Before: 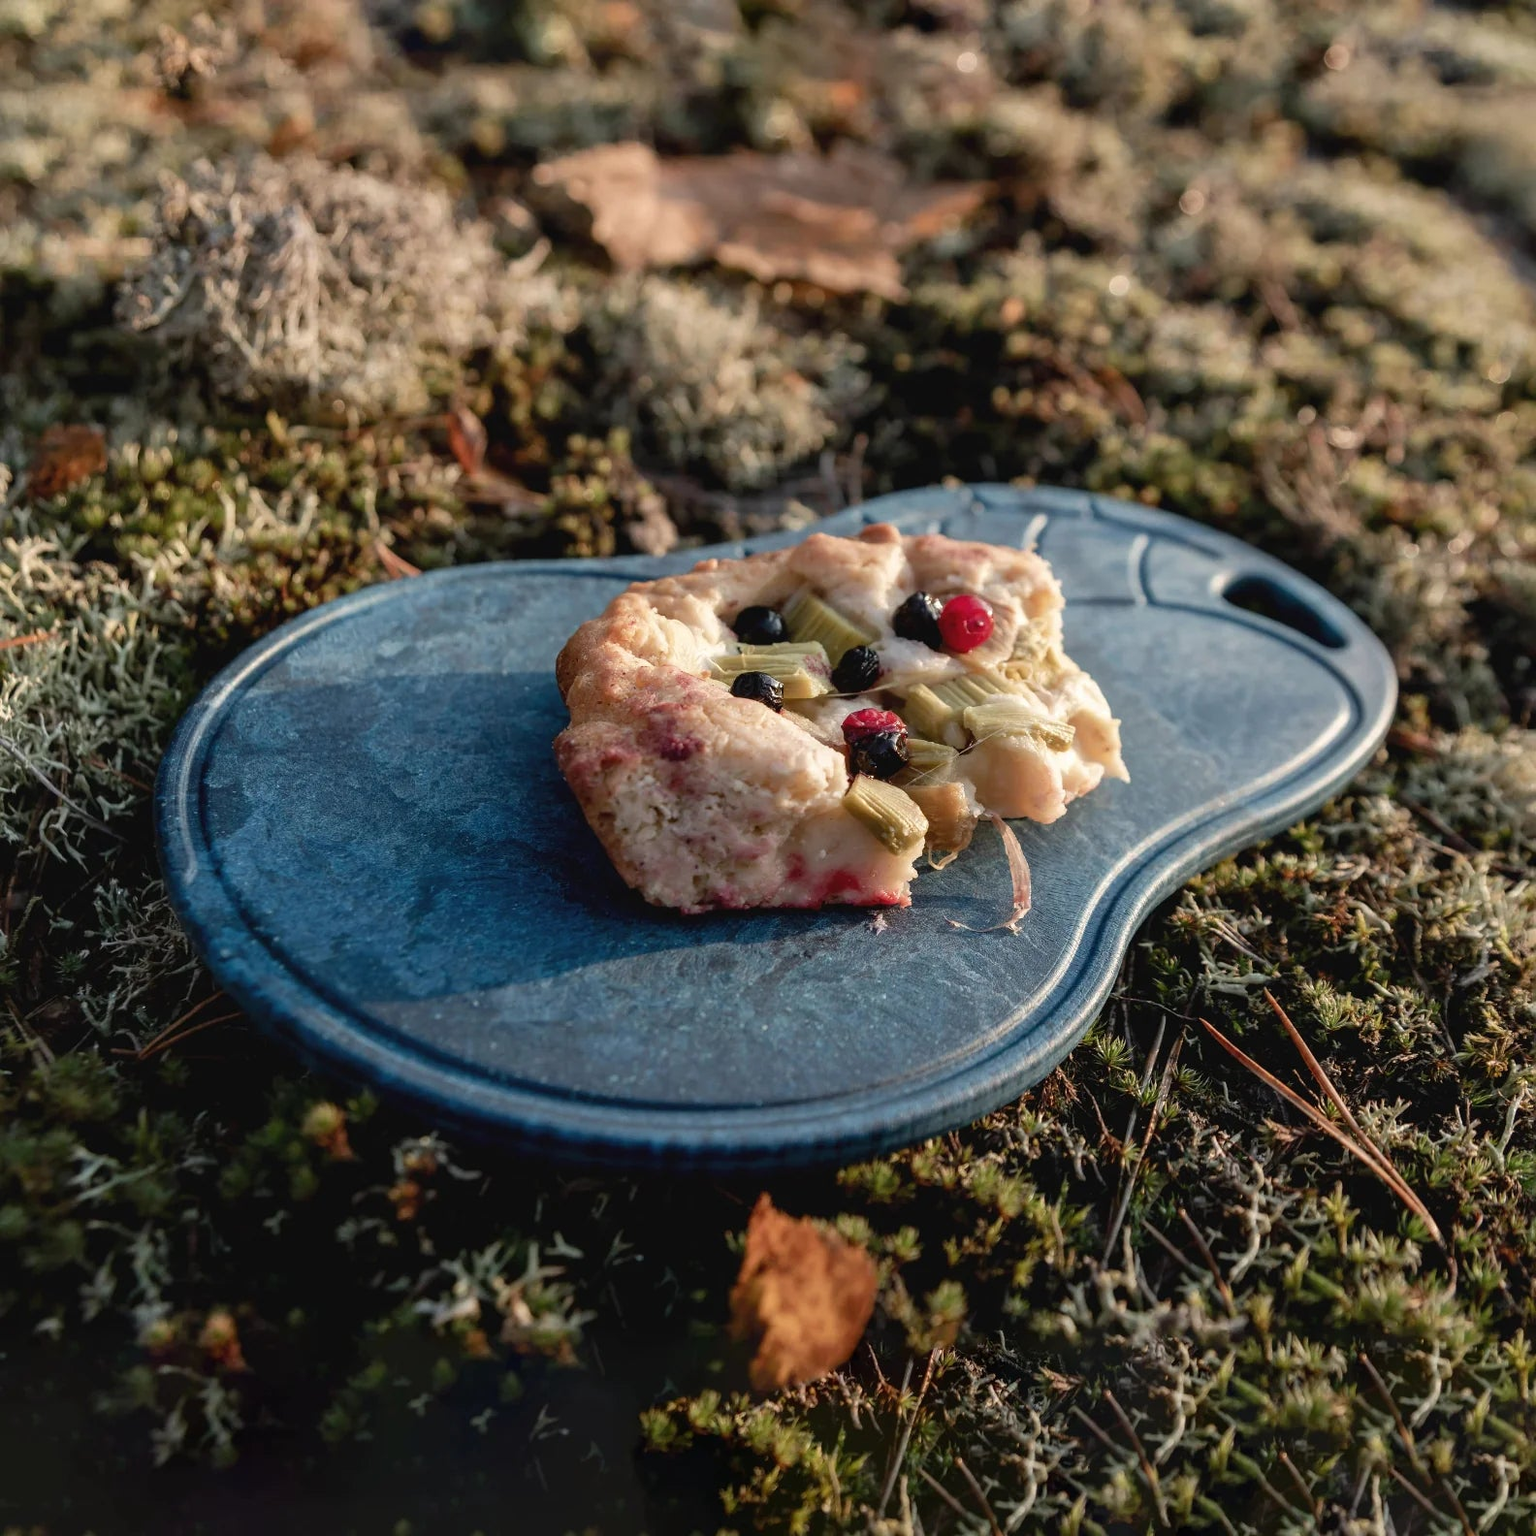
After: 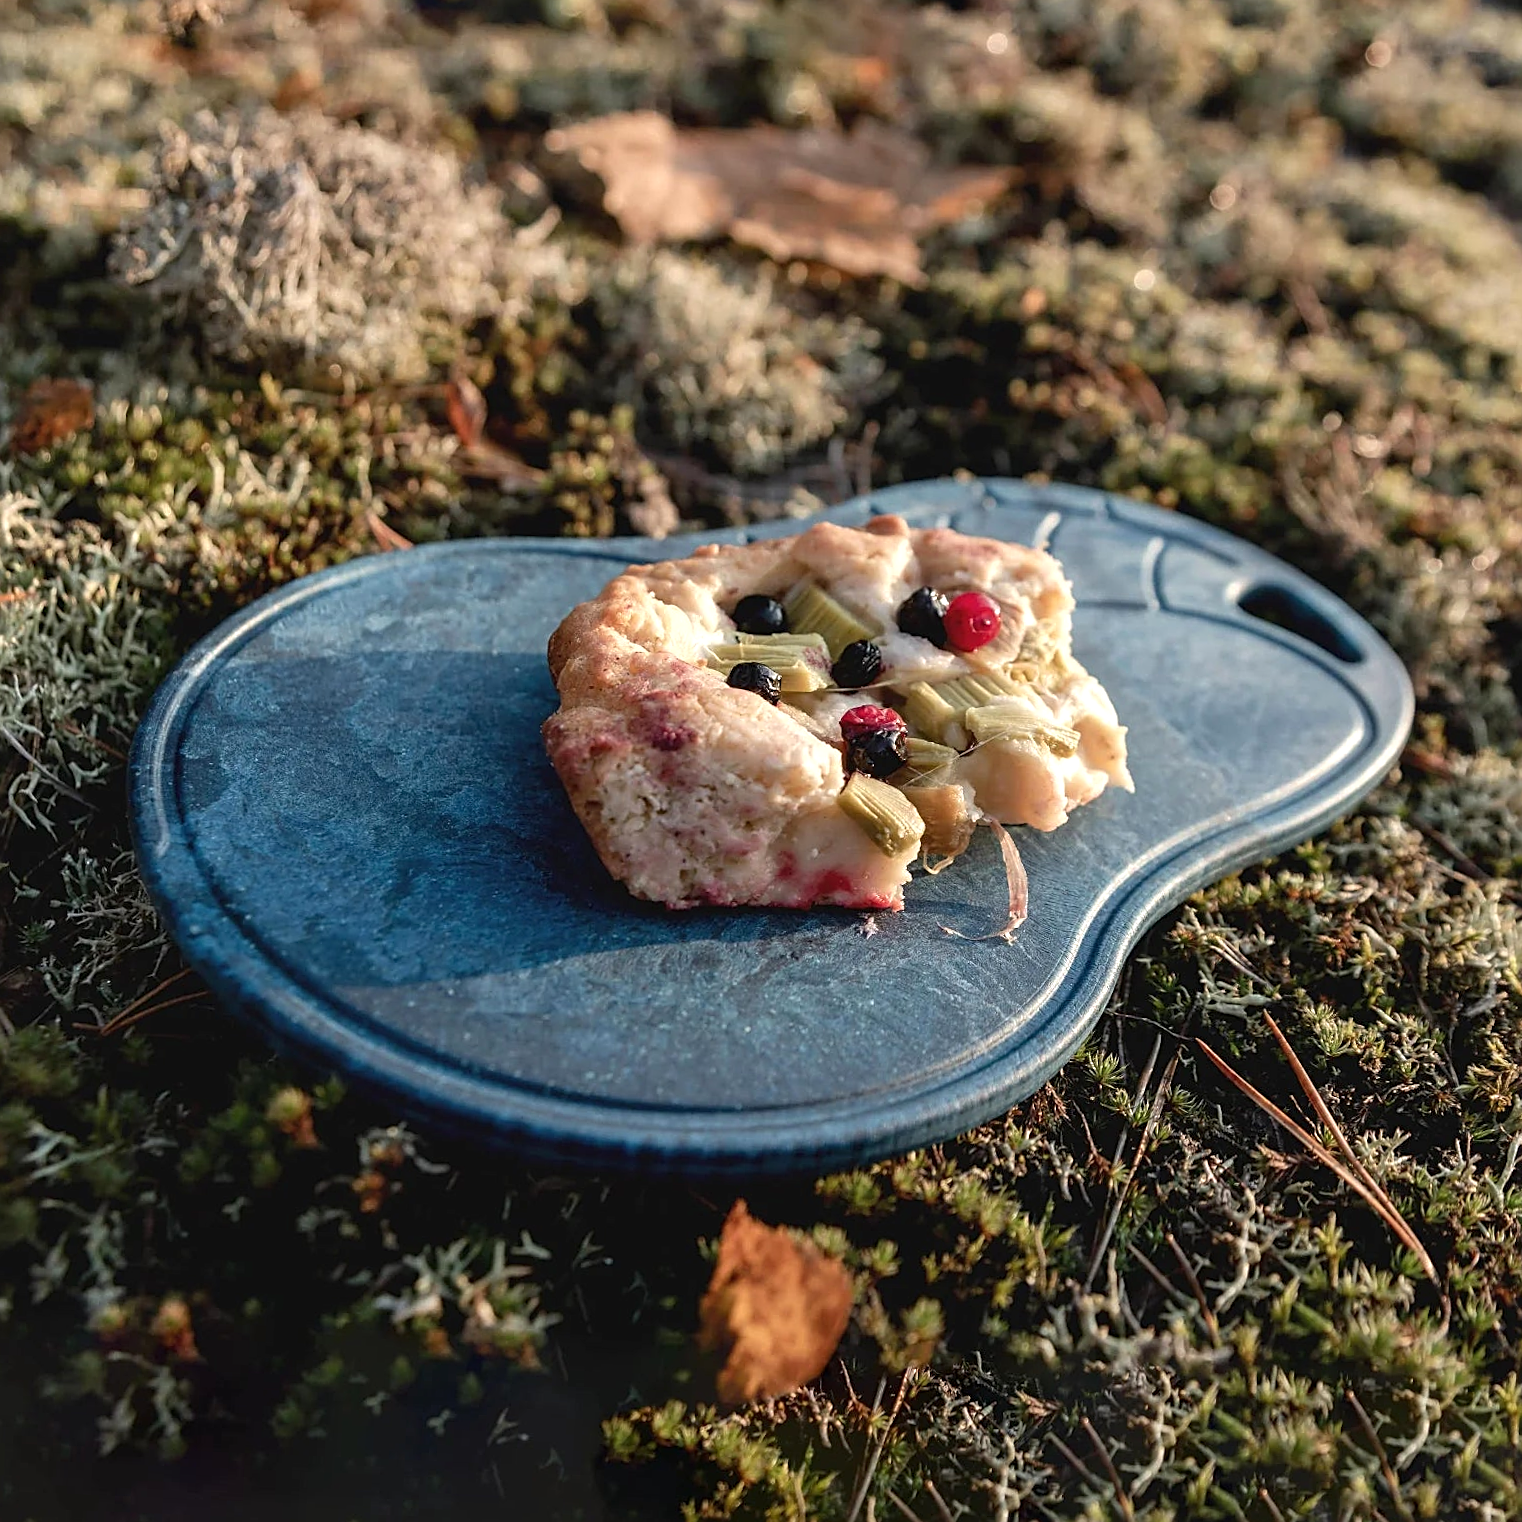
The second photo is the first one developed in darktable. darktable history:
exposure: exposure 0.3 EV, compensate highlight preservation false
crop and rotate: angle -2.38°
sharpen: amount 0.55
